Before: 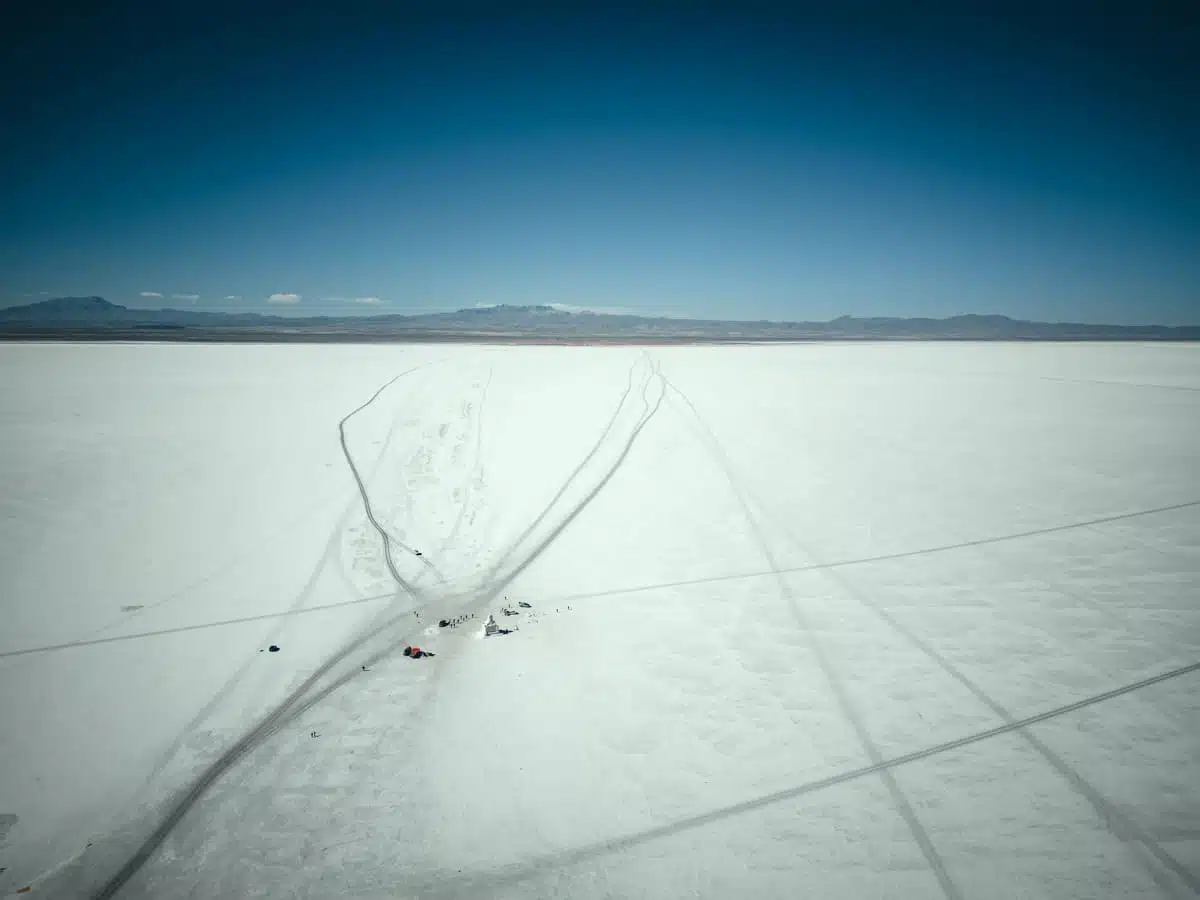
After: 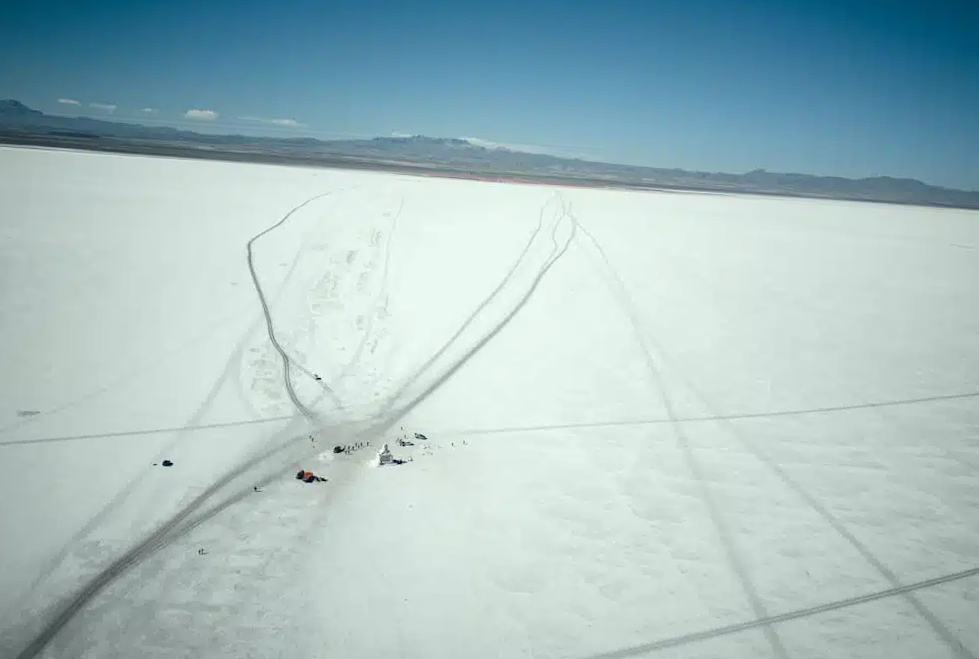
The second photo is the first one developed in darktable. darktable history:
crop and rotate: angle -3.85°, left 9.806%, top 20.74%, right 12.311%, bottom 11.875%
